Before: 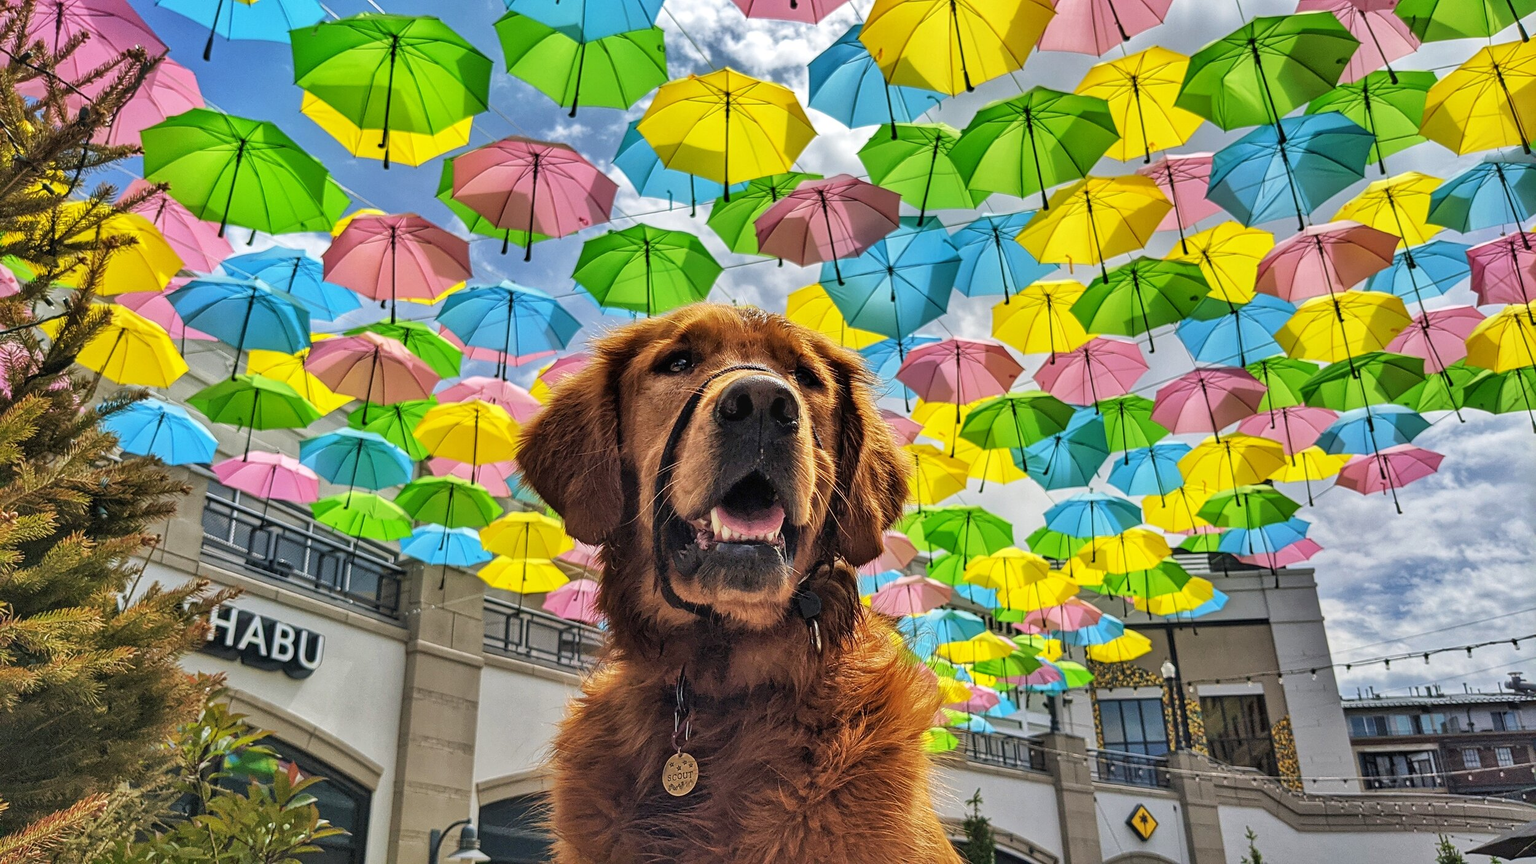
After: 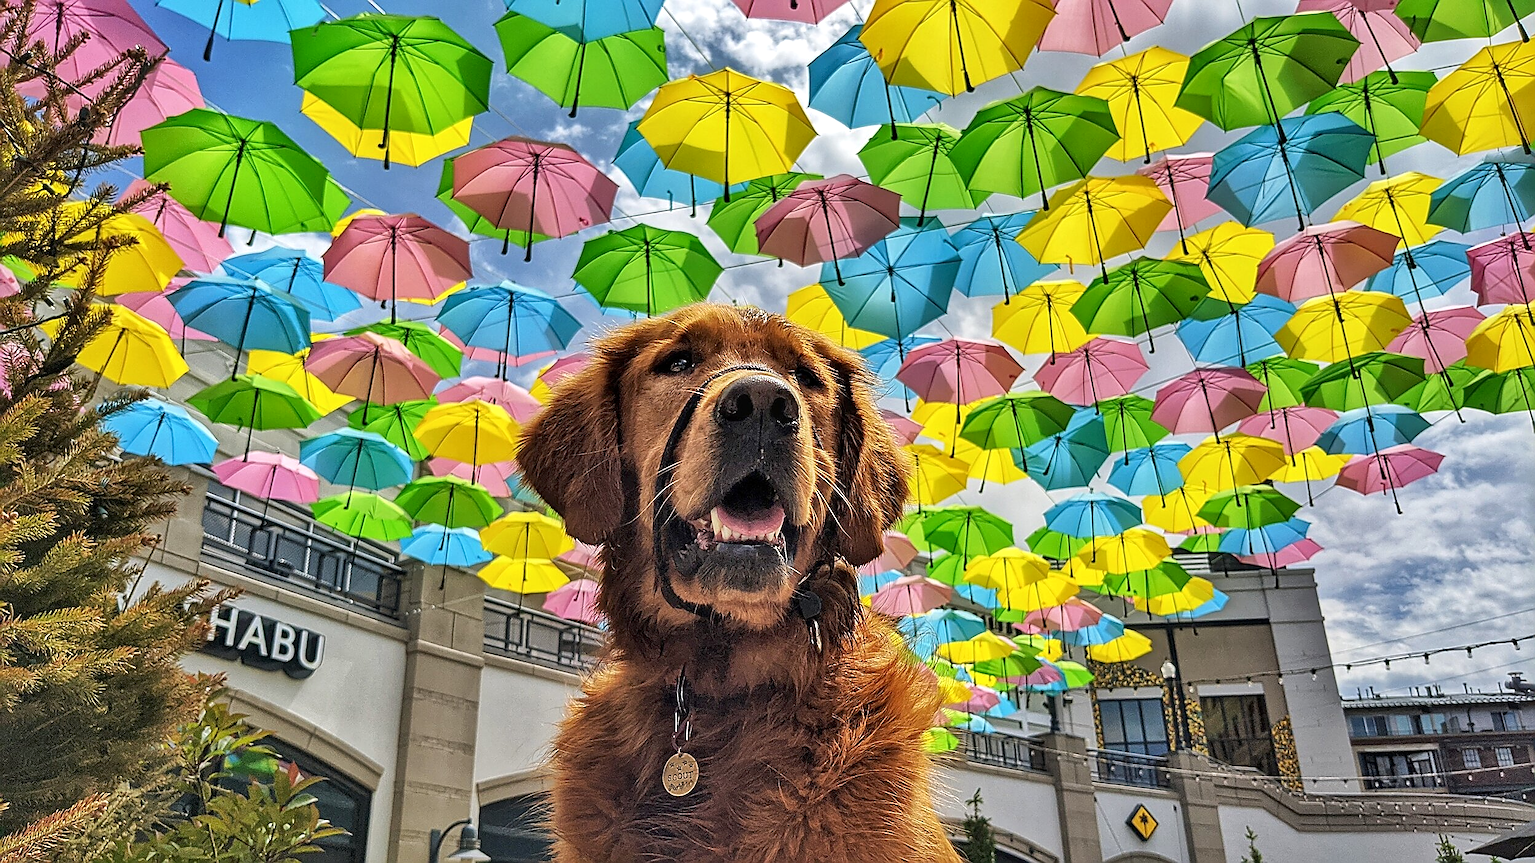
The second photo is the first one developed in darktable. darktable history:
local contrast: mode bilateral grid, contrast 20, coarseness 50, detail 120%, midtone range 0.2
sharpen: radius 1.4, amount 1.25, threshold 0.7
